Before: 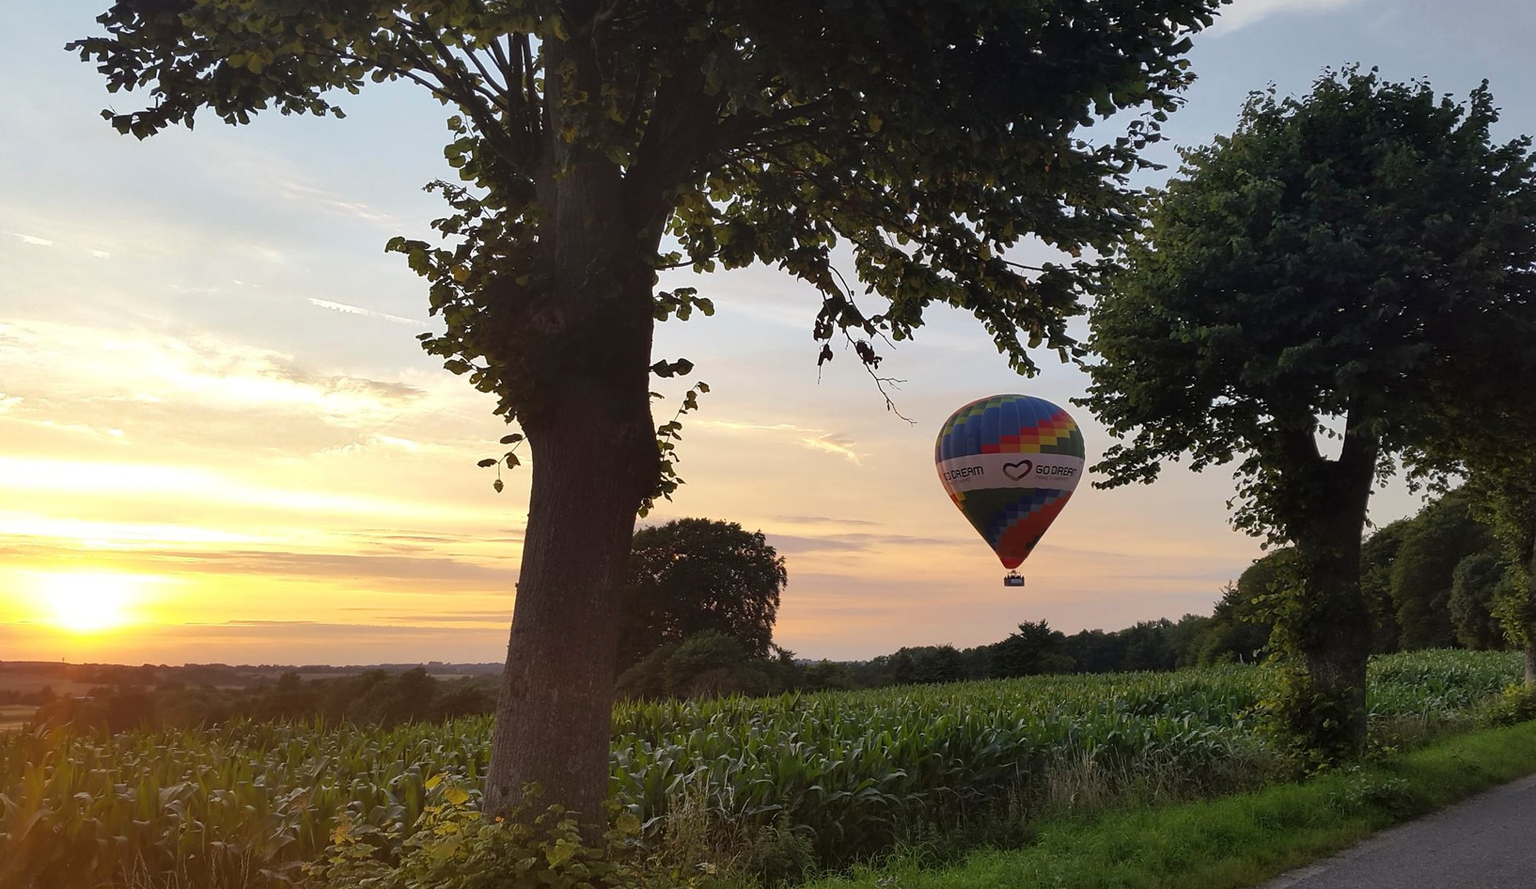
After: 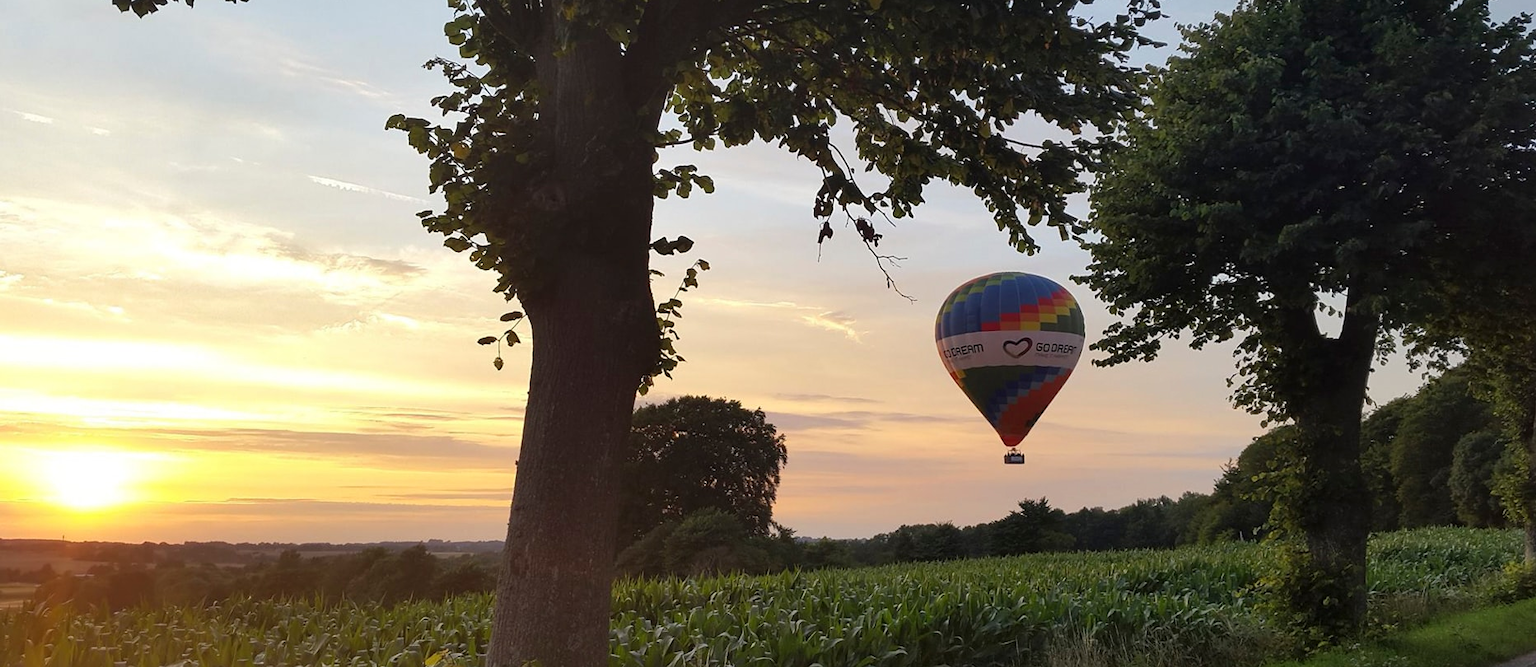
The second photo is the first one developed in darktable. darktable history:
tone equalizer: on, module defaults
crop: top 13.819%, bottom 11.169%
